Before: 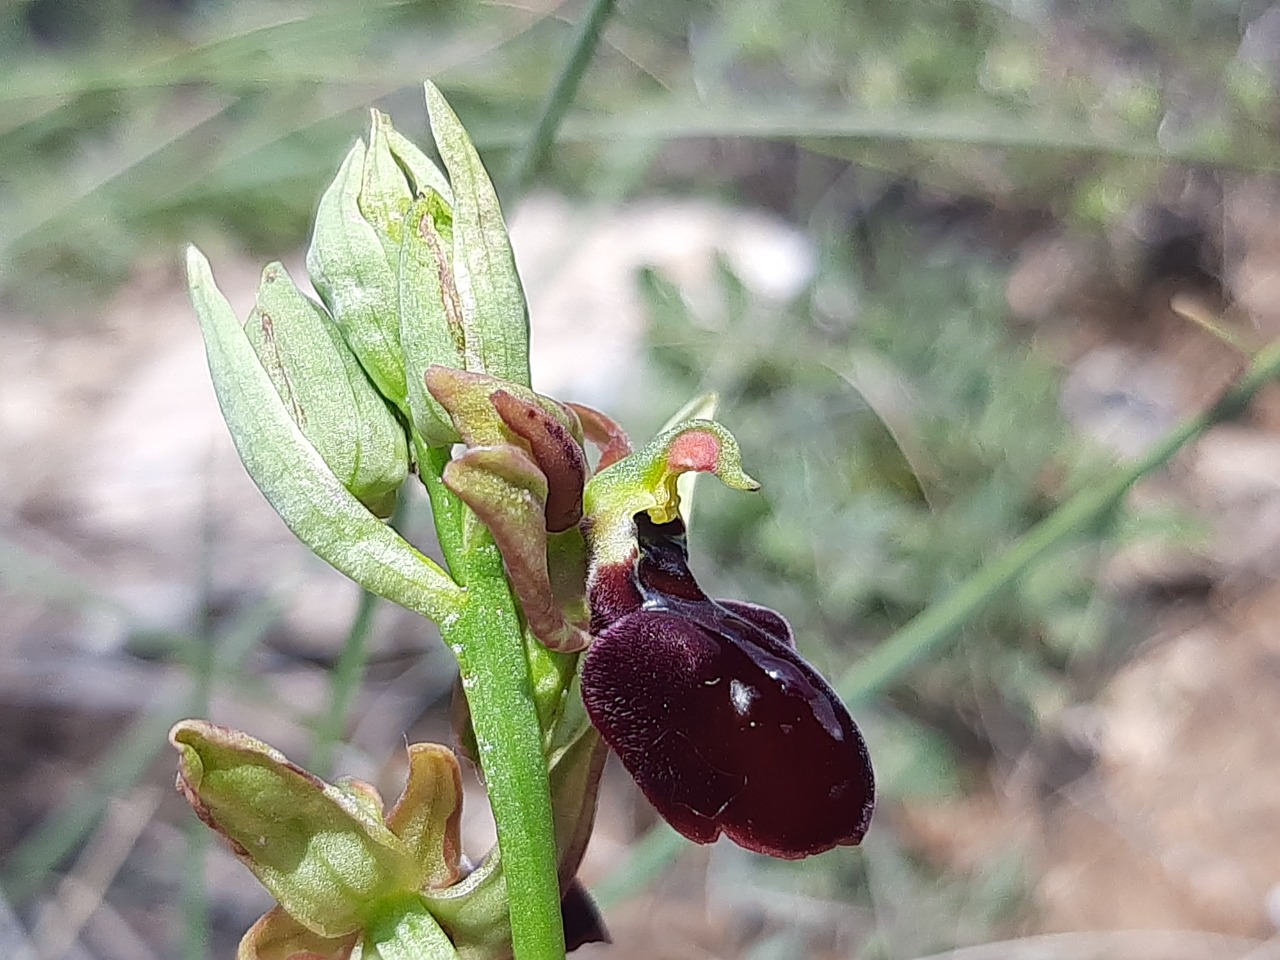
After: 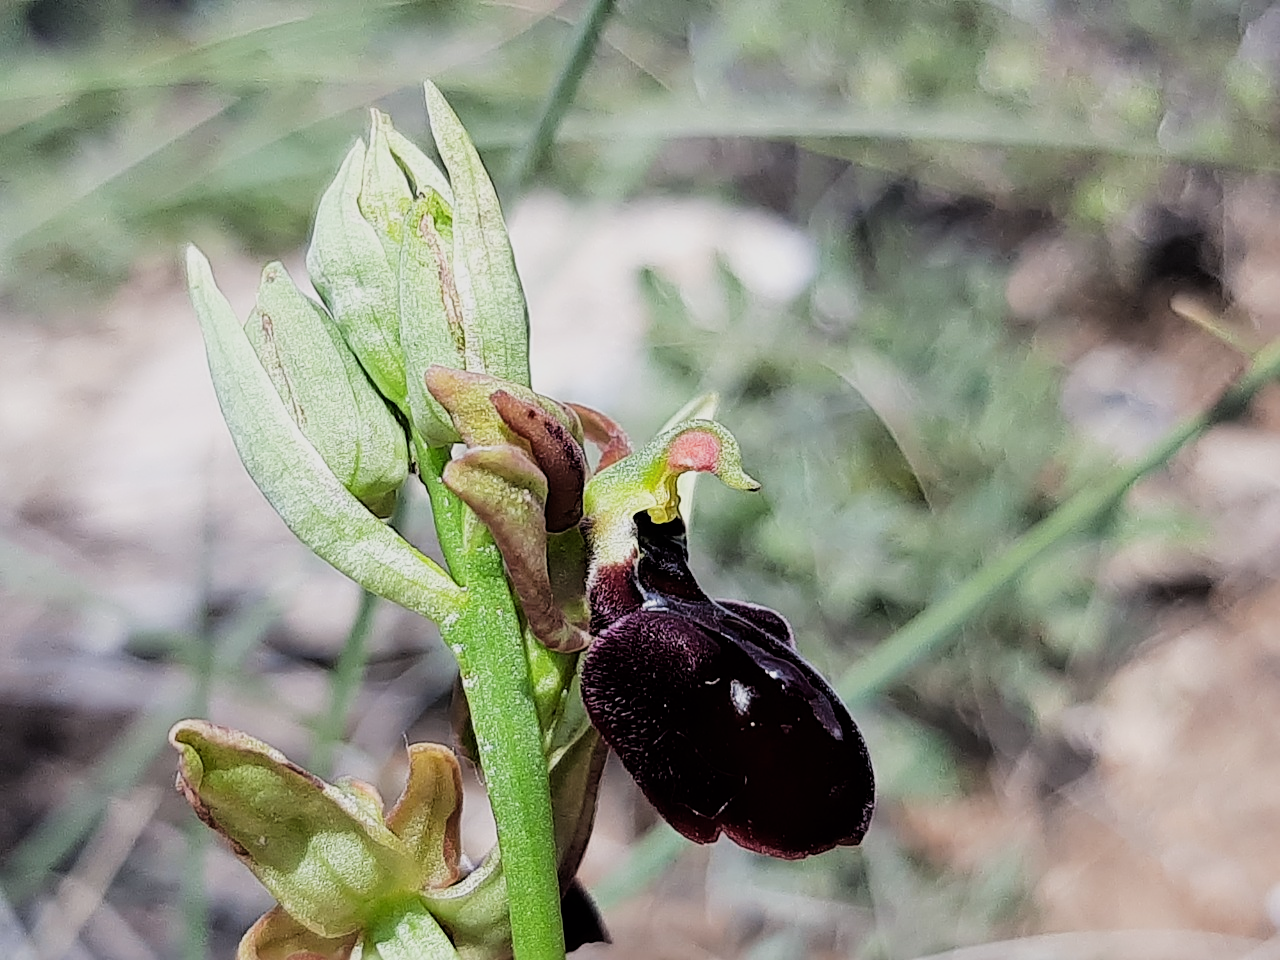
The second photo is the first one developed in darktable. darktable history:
filmic rgb: black relative exposure -5.08 EV, white relative exposure 4 EV, hardness 2.9, contrast 1.298, highlights saturation mix -30.58%, iterations of high-quality reconstruction 0
